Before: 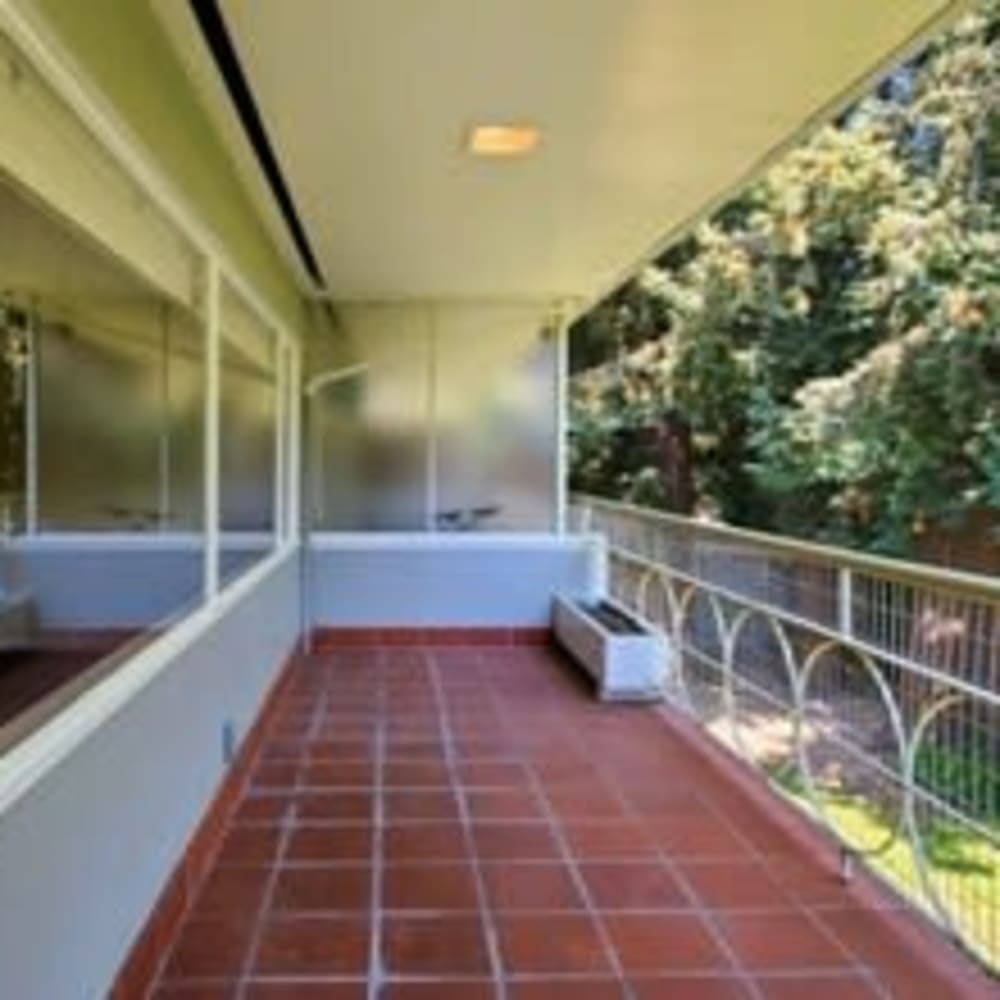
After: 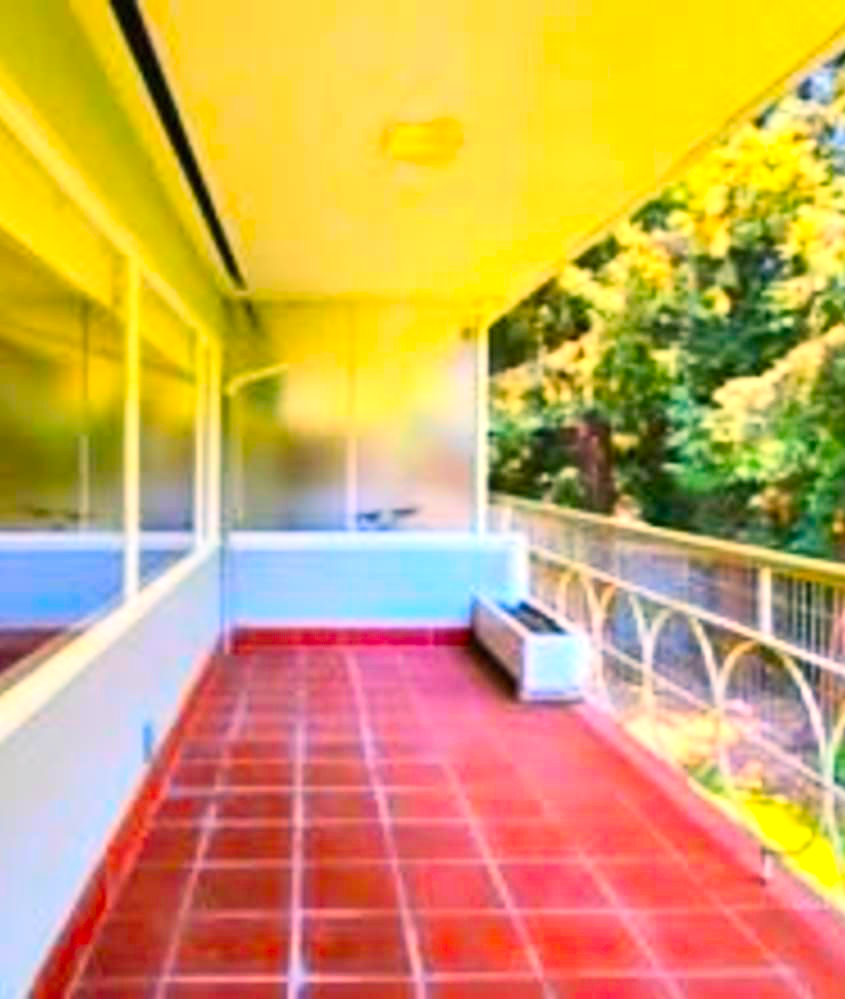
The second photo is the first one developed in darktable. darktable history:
exposure: black level correction 0, exposure 0.702 EV, compensate highlight preservation false
color balance rgb: power › hue 73.95°, highlights gain › chroma 3.63%, highlights gain › hue 59.23°, linear chroma grading › shadows 10.277%, linear chroma grading › highlights 10.533%, linear chroma grading › global chroma 15.346%, linear chroma grading › mid-tones 14.87%, perceptual saturation grading › global saturation 0.446%
crop: left 8.085%, right 7.385%
contrast brightness saturation: contrast 0.204, brightness 0.194, saturation 0.809
